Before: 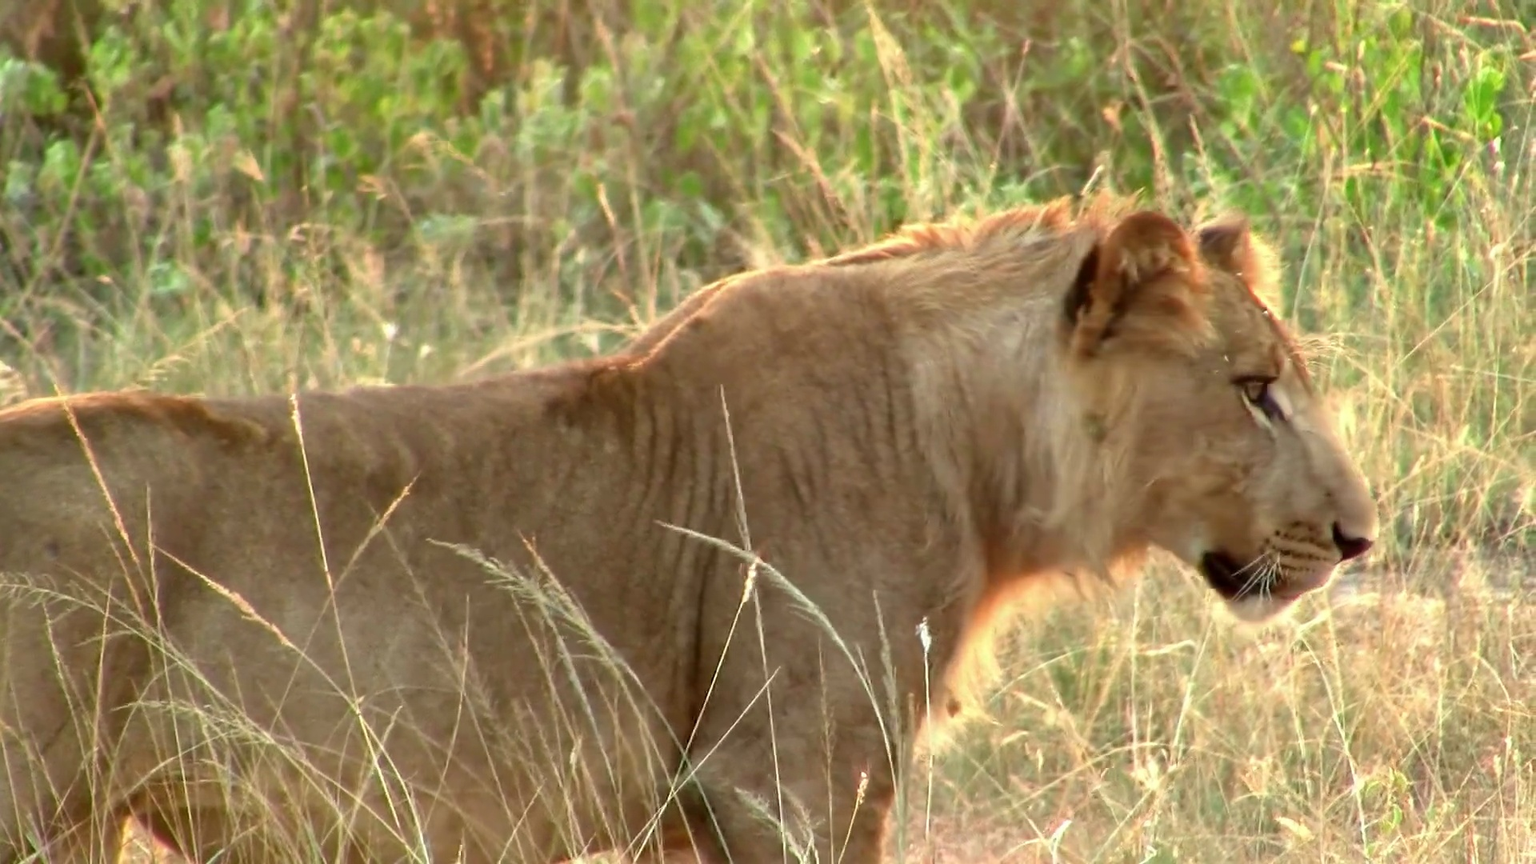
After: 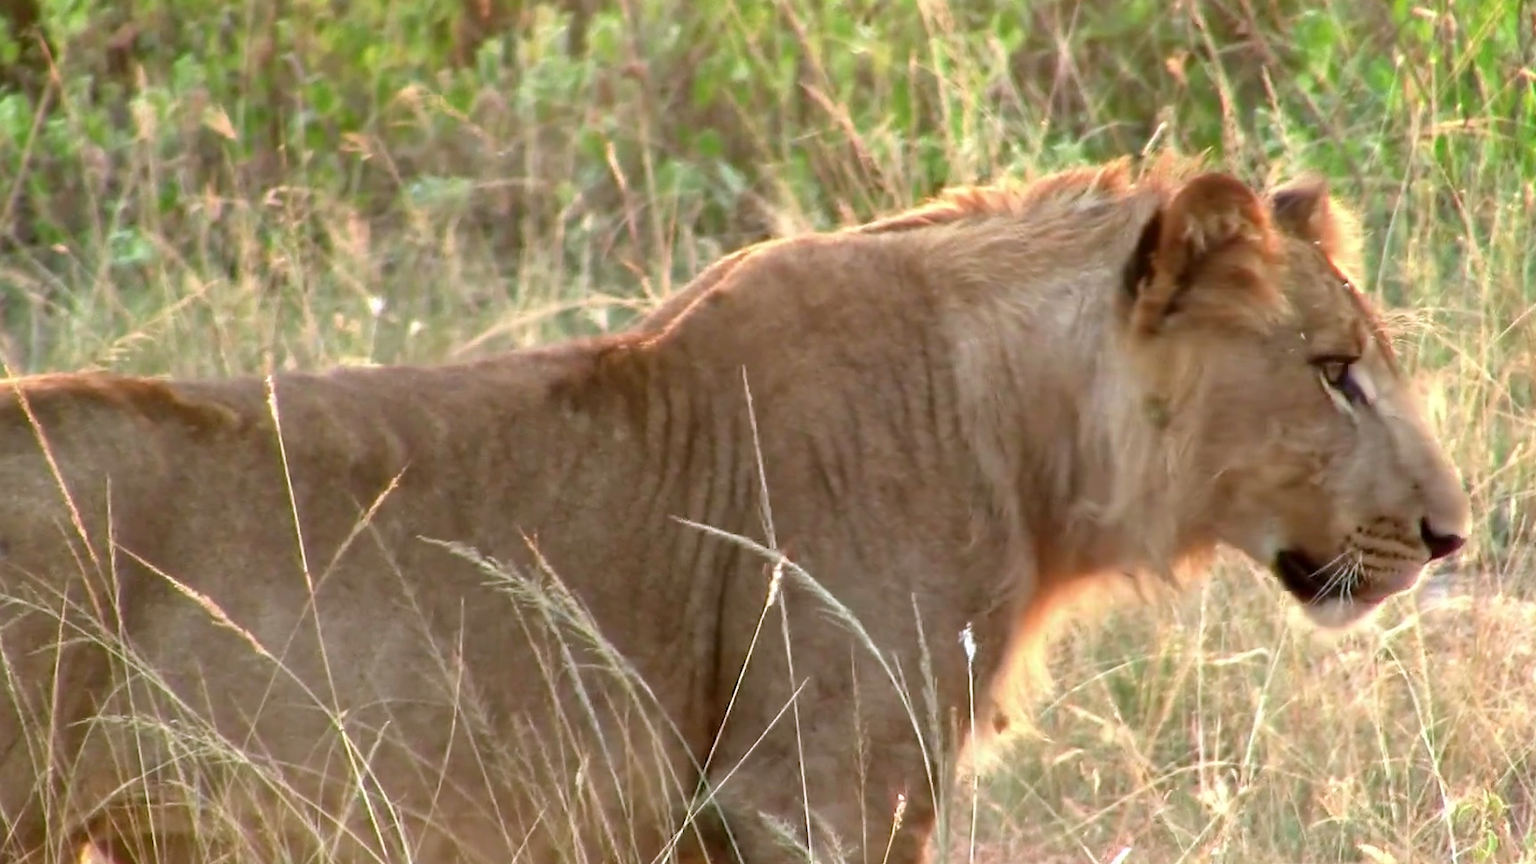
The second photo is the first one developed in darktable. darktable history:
white balance: red 1.004, blue 1.096
crop: left 3.305%, top 6.436%, right 6.389%, bottom 3.258%
